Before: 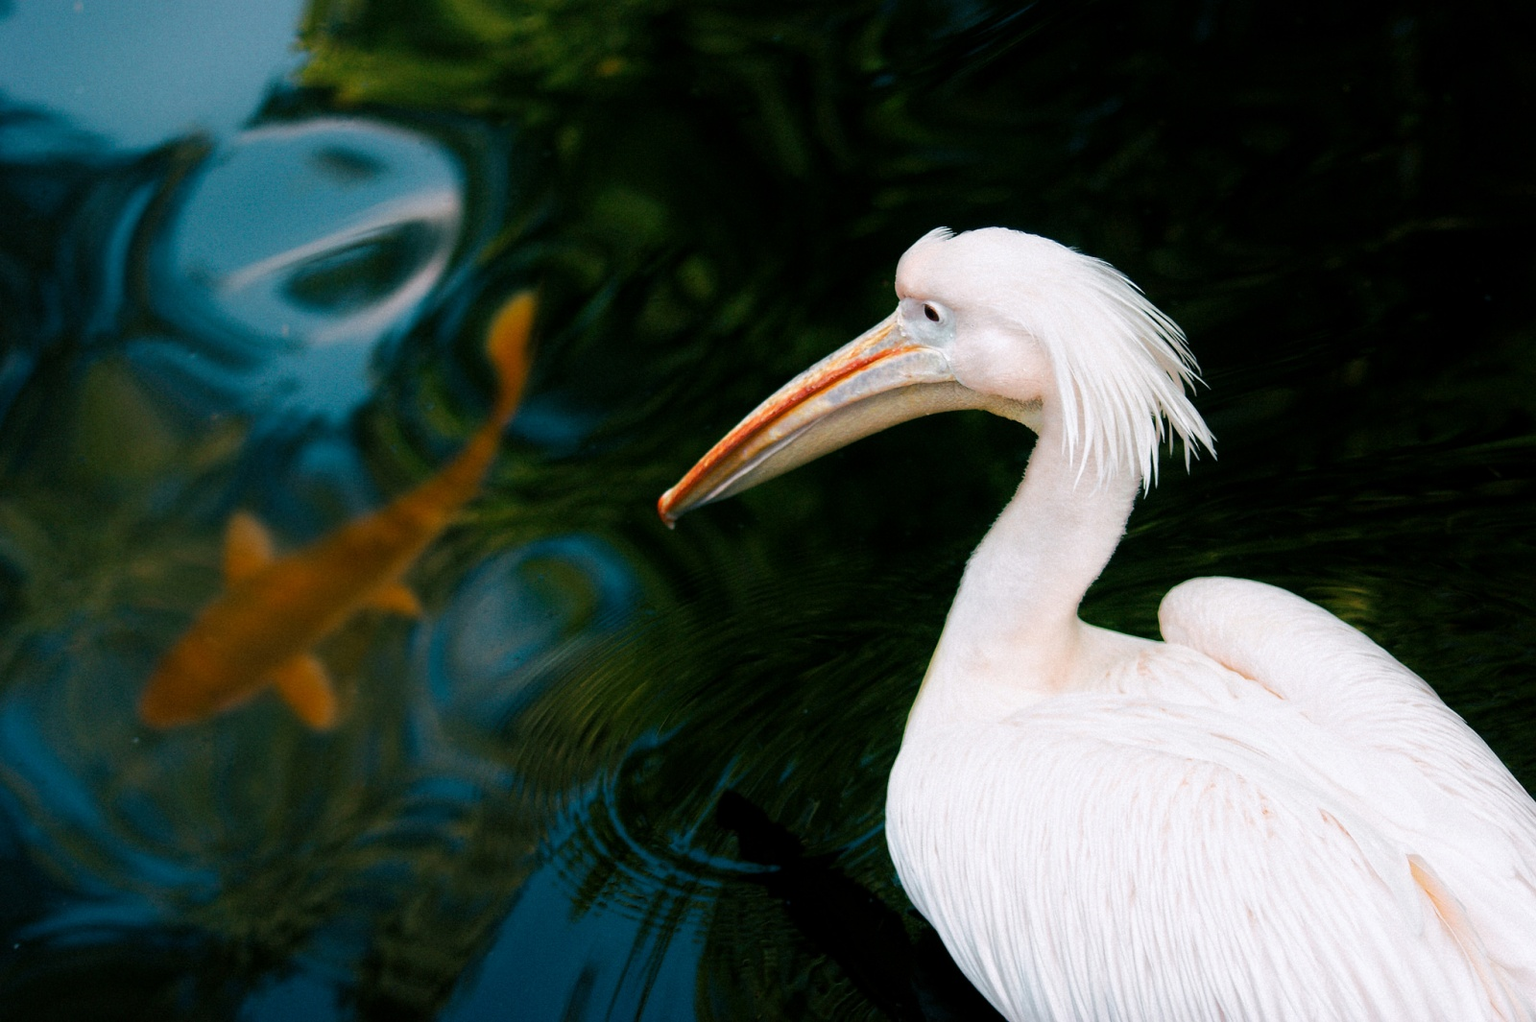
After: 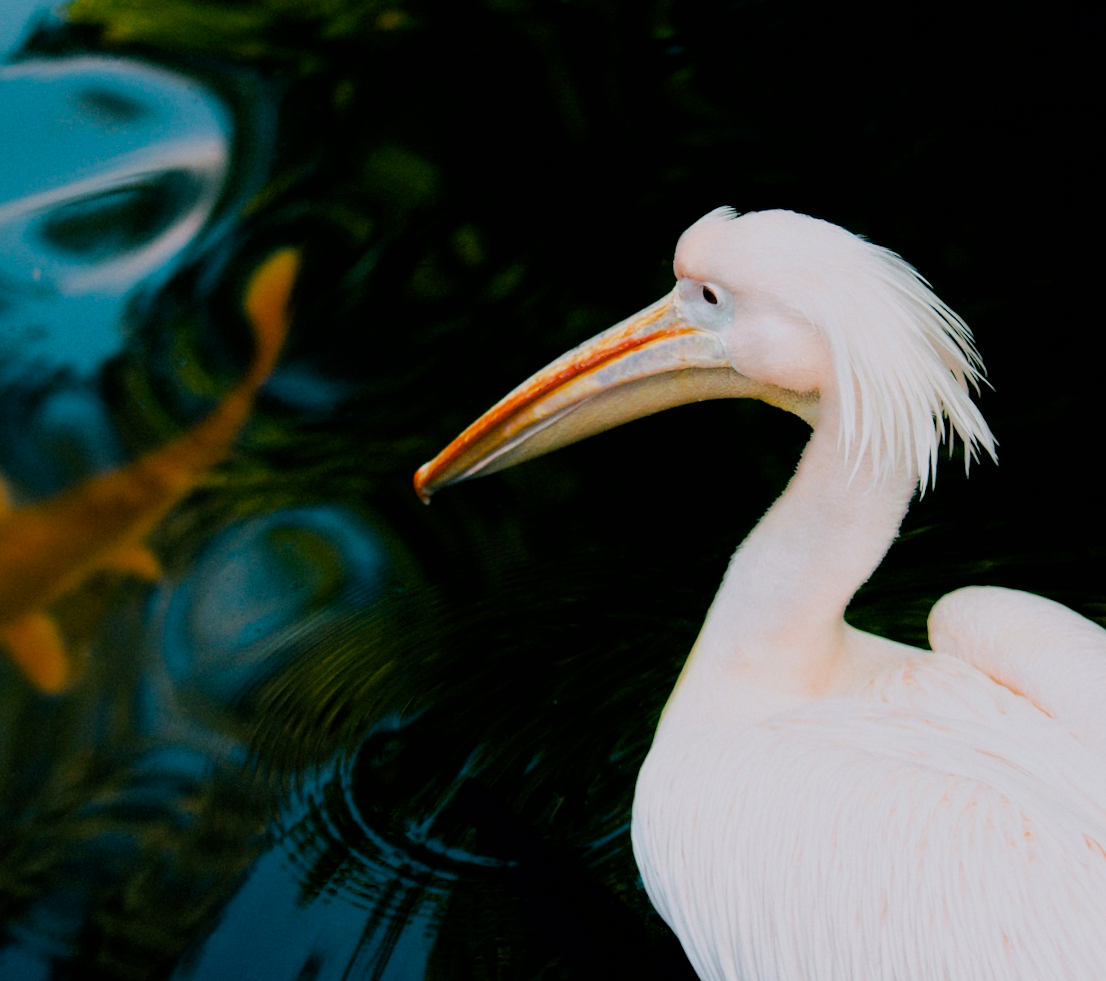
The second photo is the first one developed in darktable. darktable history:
filmic rgb: black relative exposure -7.65 EV, white relative exposure 4.56 EV, hardness 3.61, color science v6 (2022)
crop and rotate: angle -3.27°, left 14.277%, top 0.028%, right 10.766%, bottom 0.028%
color balance rgb: perceptual saturation grading › global saturation 20%, global vibrance 20%
